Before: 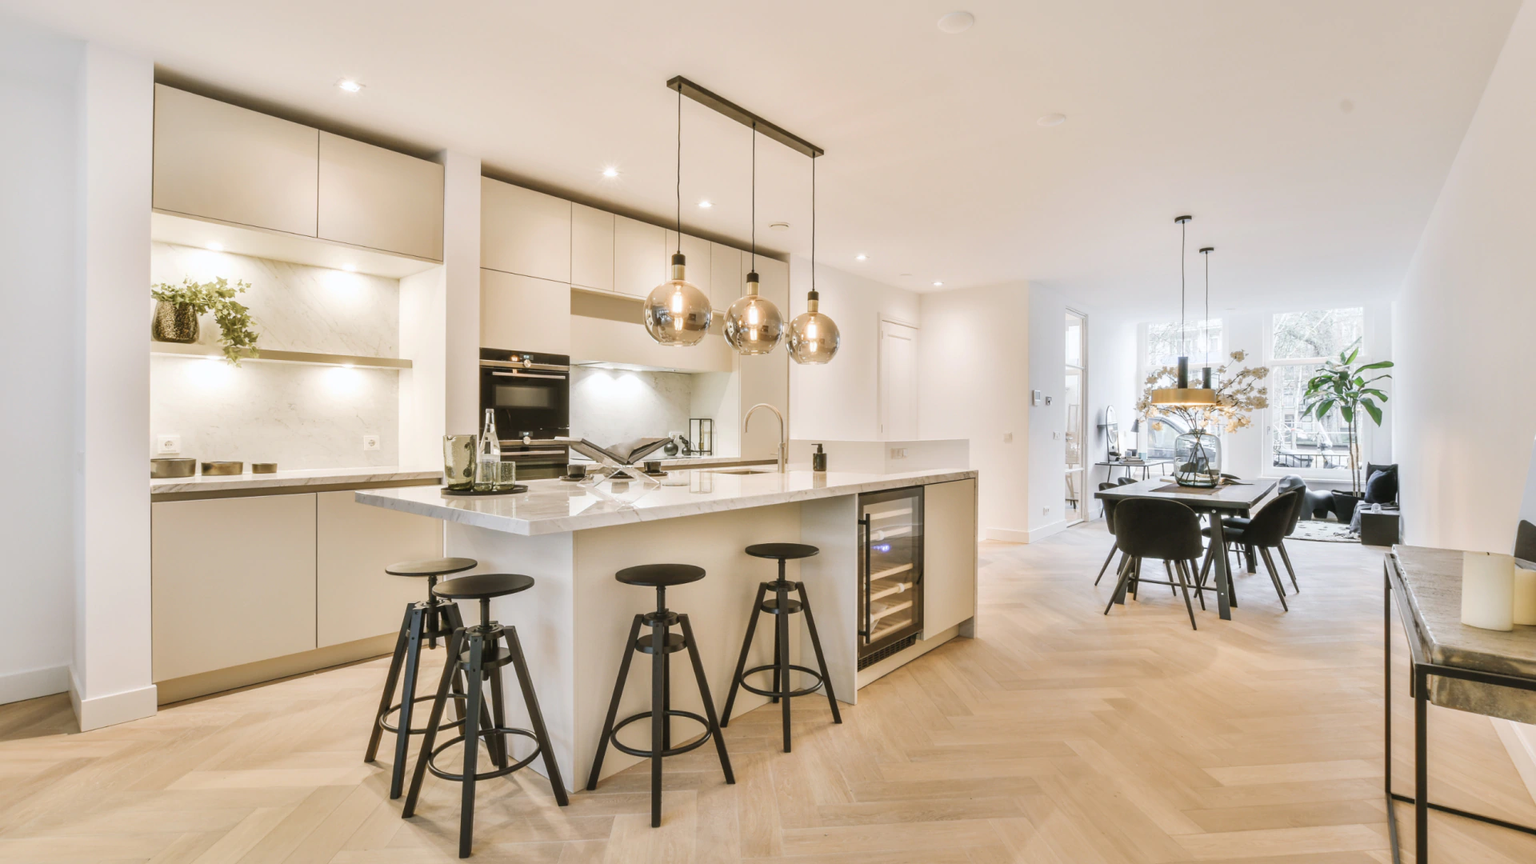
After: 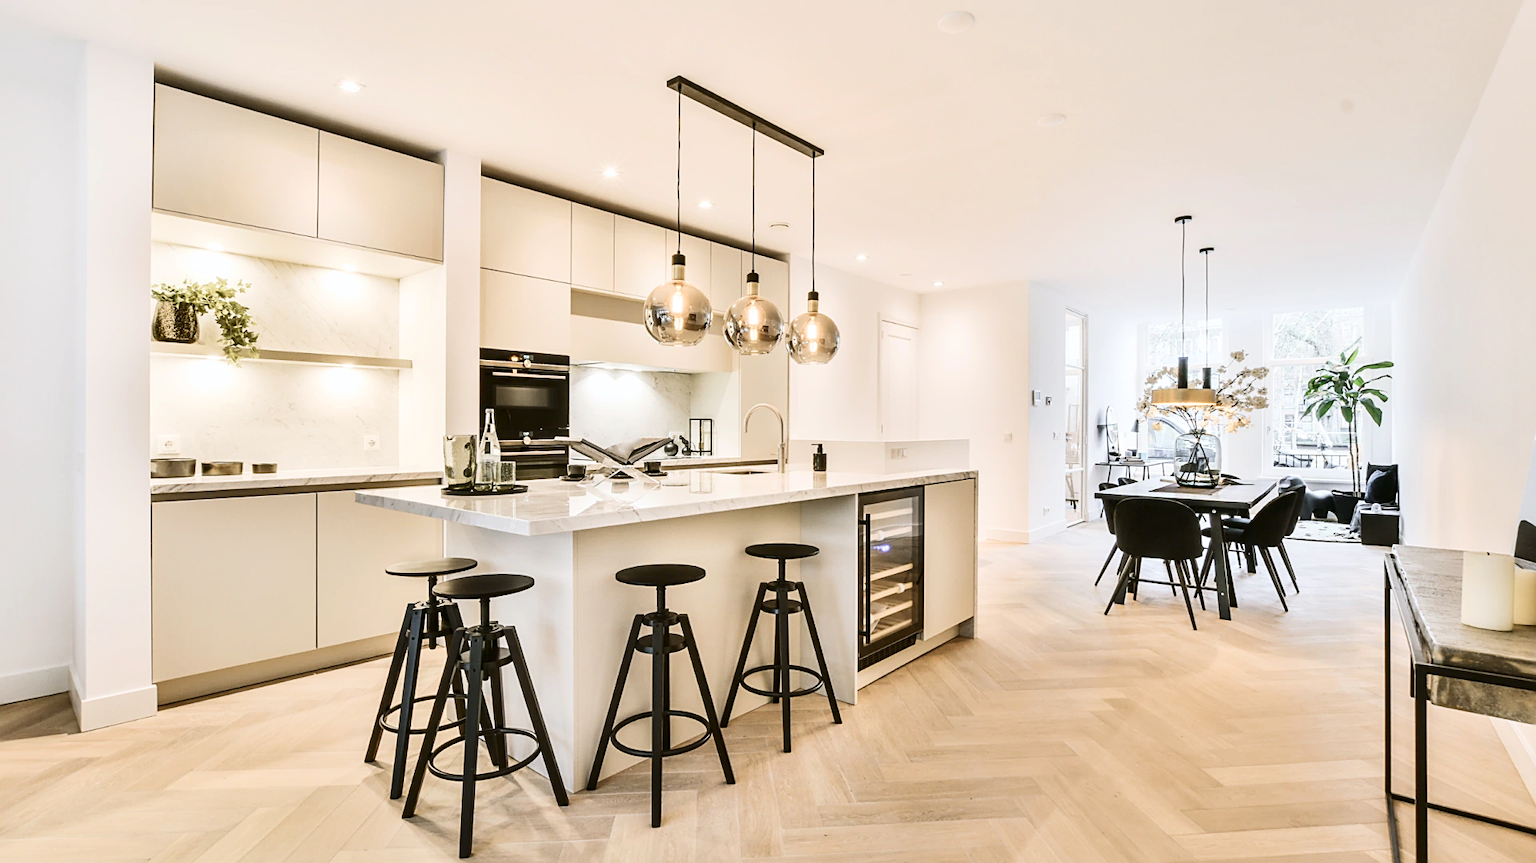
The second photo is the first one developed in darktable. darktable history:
crop: bottom 0.071%
contrast brightness saturation: contrast 0.28
sharpen: on, module defaults
